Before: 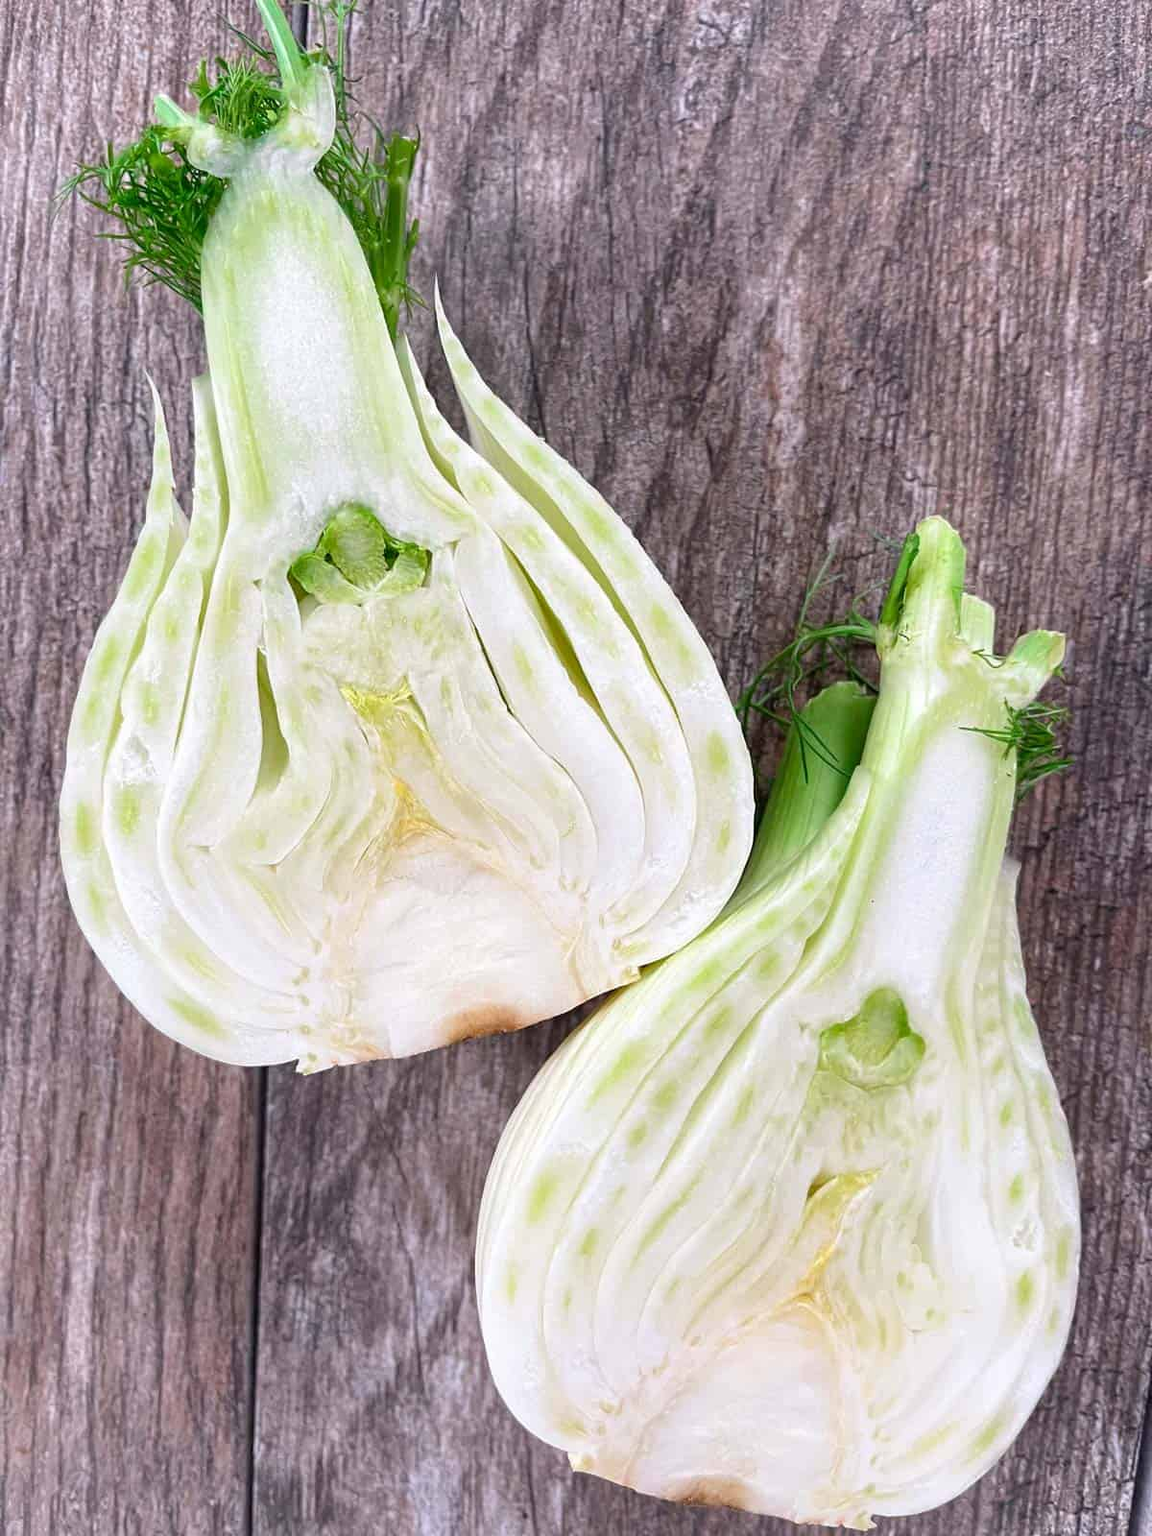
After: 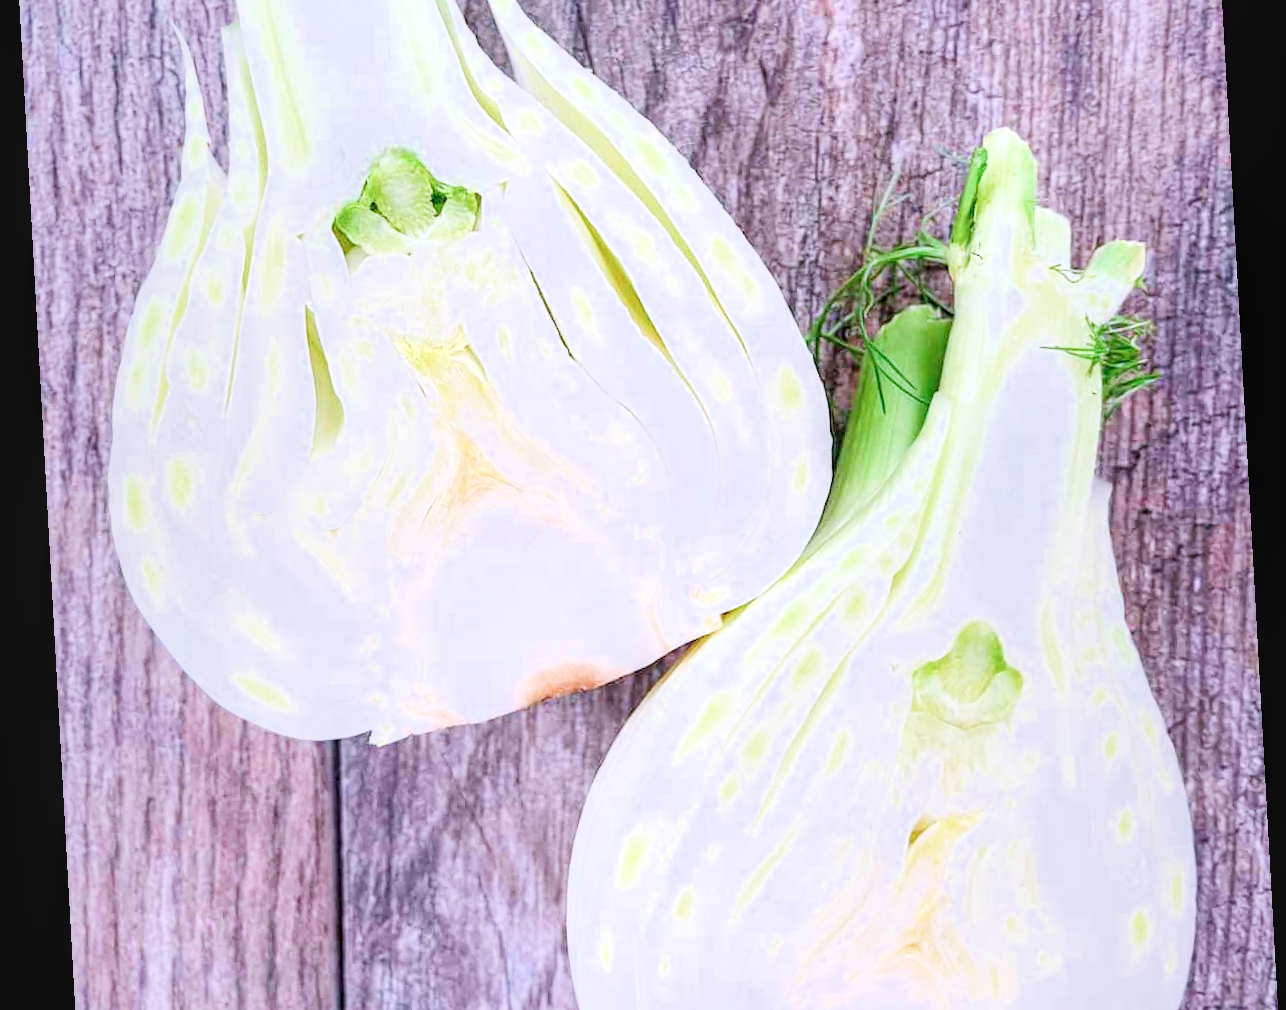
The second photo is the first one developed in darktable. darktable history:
rotate and perspective: rotation -3.18°, automatic cropping off
exposure: black level correction 0, exposure 1.9 EV, compensate highlight preservation false
color calibration: output R [0.999, 0.026, -0.11, 0], output G [-0.019, 1.037, -0.099, 0], output B [0.022, -0.023, 0.902, 0], illuminant custom, x 0.367, y 0.392, temperature 4437.75 K, clip negative RGB from gamut false
local contrast: on, module defaults
filmic rgb: black relative exposure -7.65 EV, white relative exposure 4.56 EV, hardness 3.61, contrast 1.05
crop and rotate: top 25.357%, bottom 13.942%
